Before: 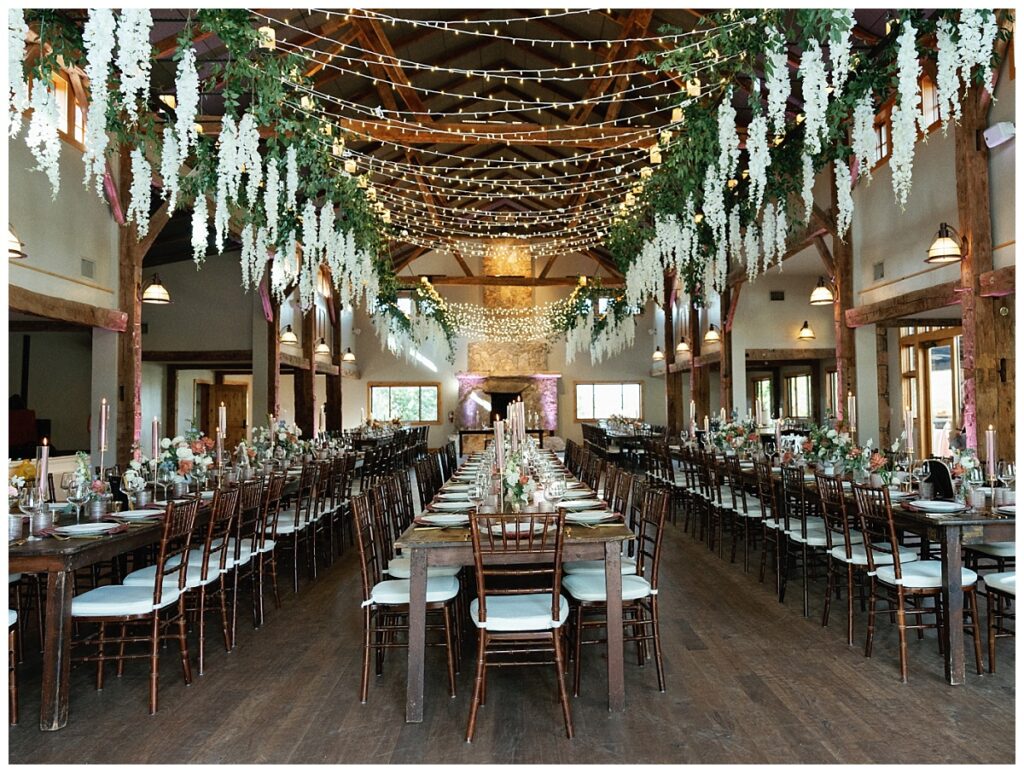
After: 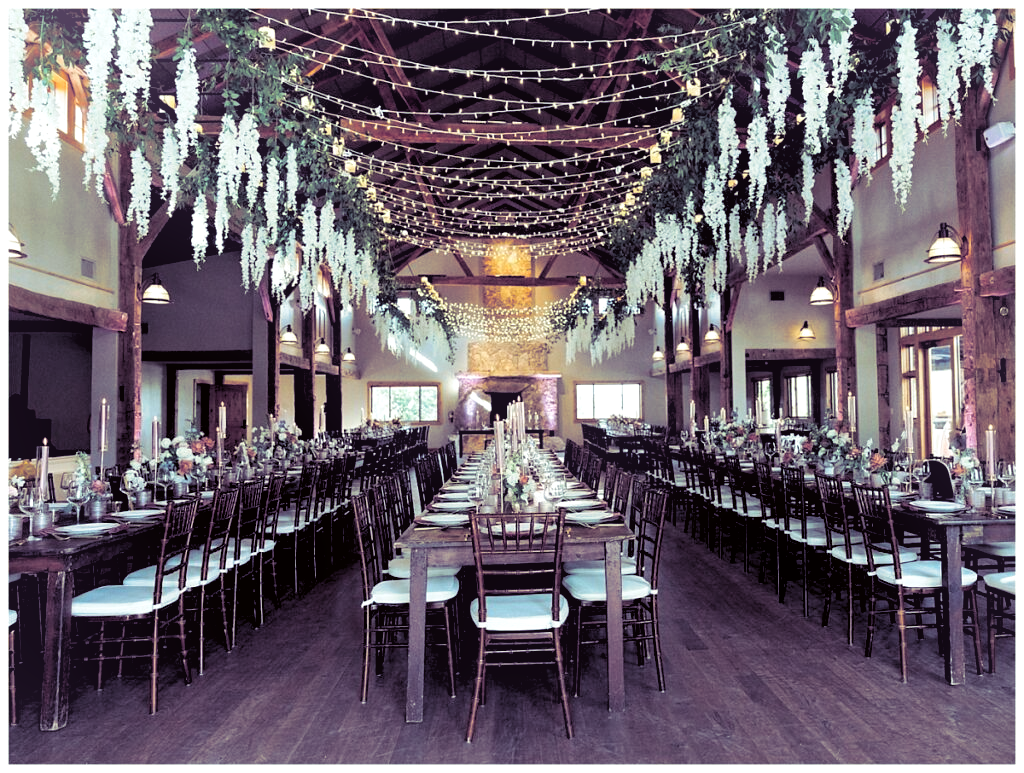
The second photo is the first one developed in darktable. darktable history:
bloom: size 13.65%, threshold 98.39%, strength 4.82%
split-toning: shadows › hue 255.6°, shadows › saturation 0.66, highlights › hue 43.2°, highlights › saturation 0.68, balance -50.1
rgb levels: levels [[0.013, 0.434, 0.89], [0, 0.5, 1], [0, 0.5, 1]]
color correction: highlights a* -3.28, highlights b* -6.24, shadows a* 3.1, shadows b* 5.19
